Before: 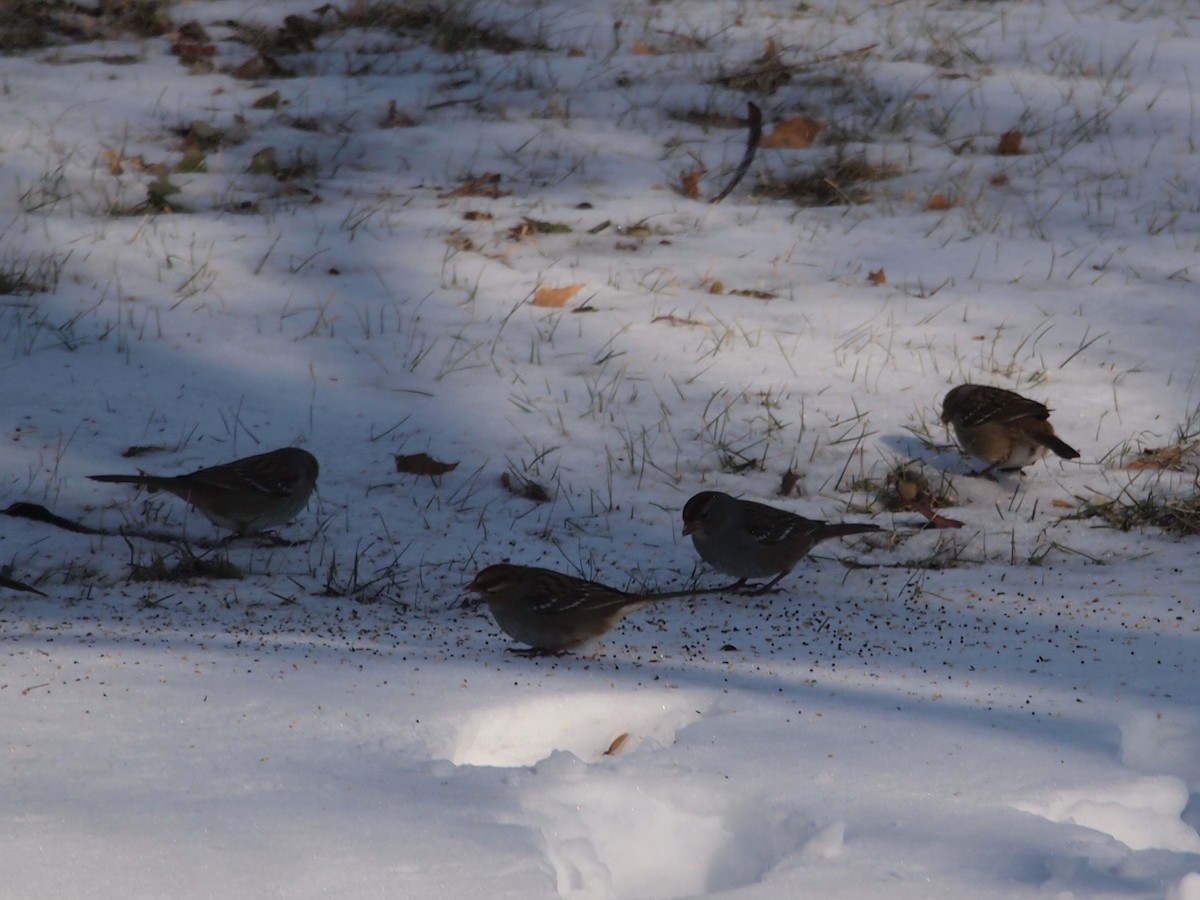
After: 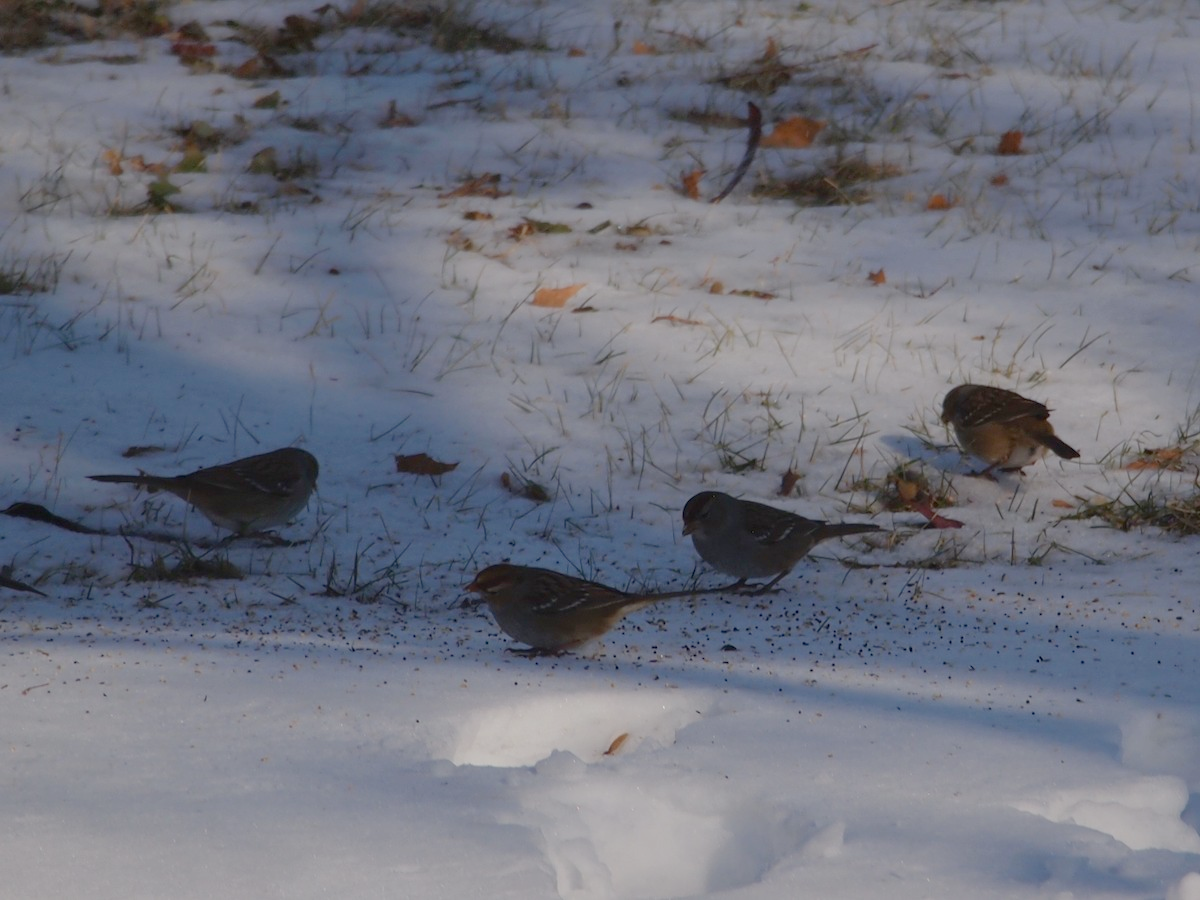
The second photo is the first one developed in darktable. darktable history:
color balance rgb: perceptual saturation grading › global saturation 20%, perceptual saturation grading › highlights -49.87%, perceptual saturation grading › shadows 23.982%, contrast -19.839%
